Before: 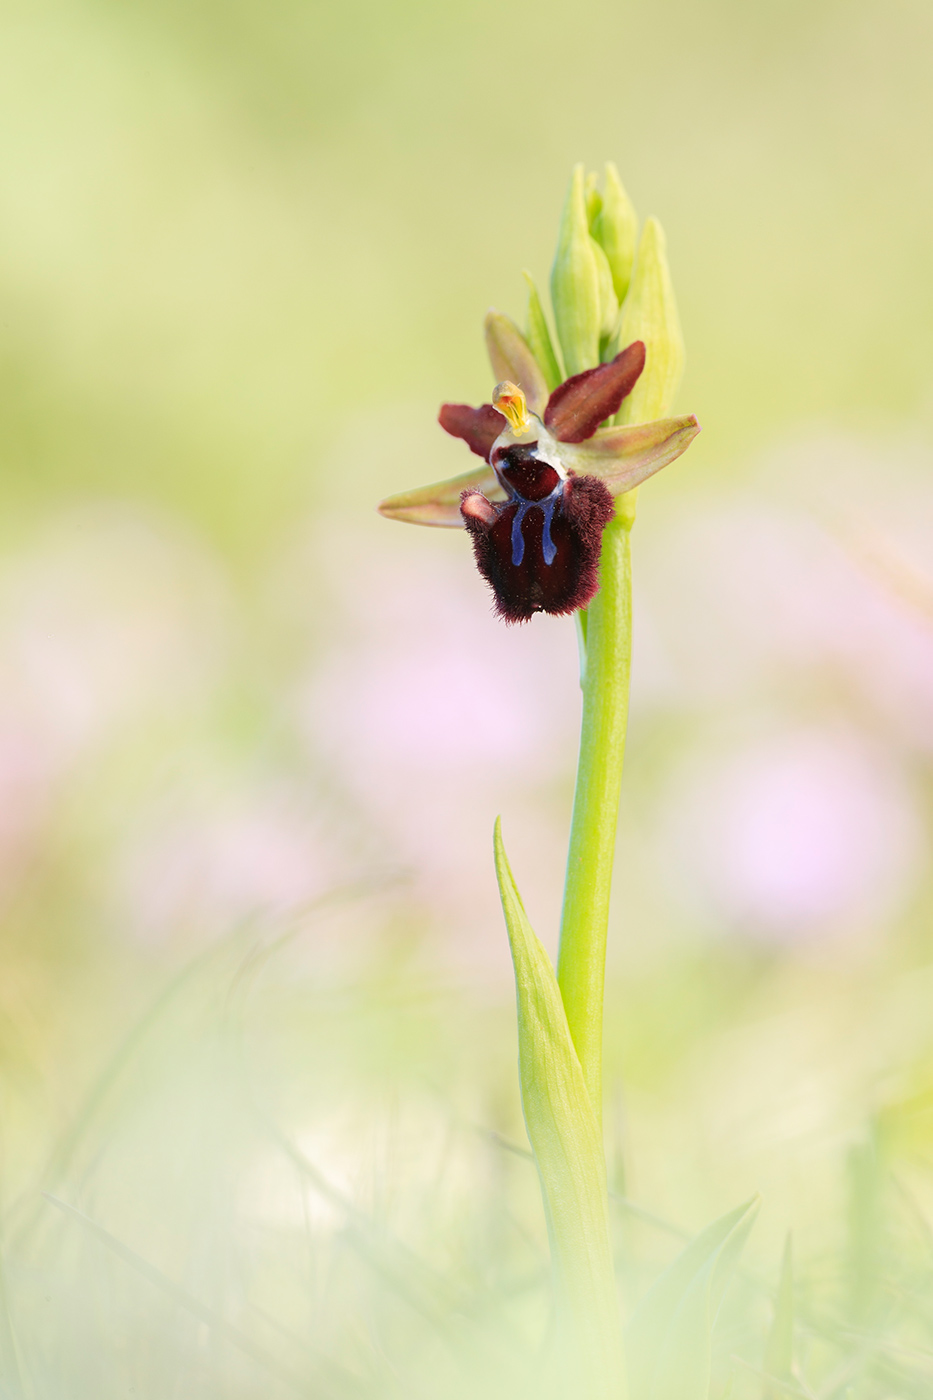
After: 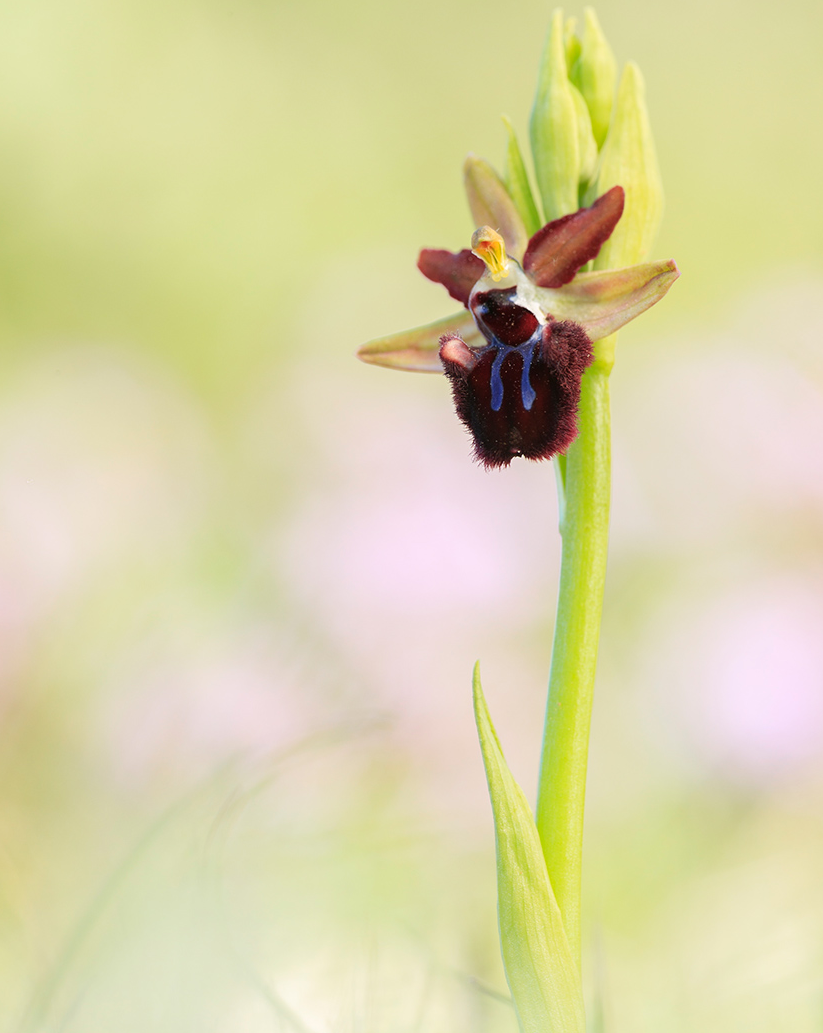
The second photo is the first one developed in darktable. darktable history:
crop and rotate: left 2.29%, top 11.086%, right 9.5%, bottom 15.067%
